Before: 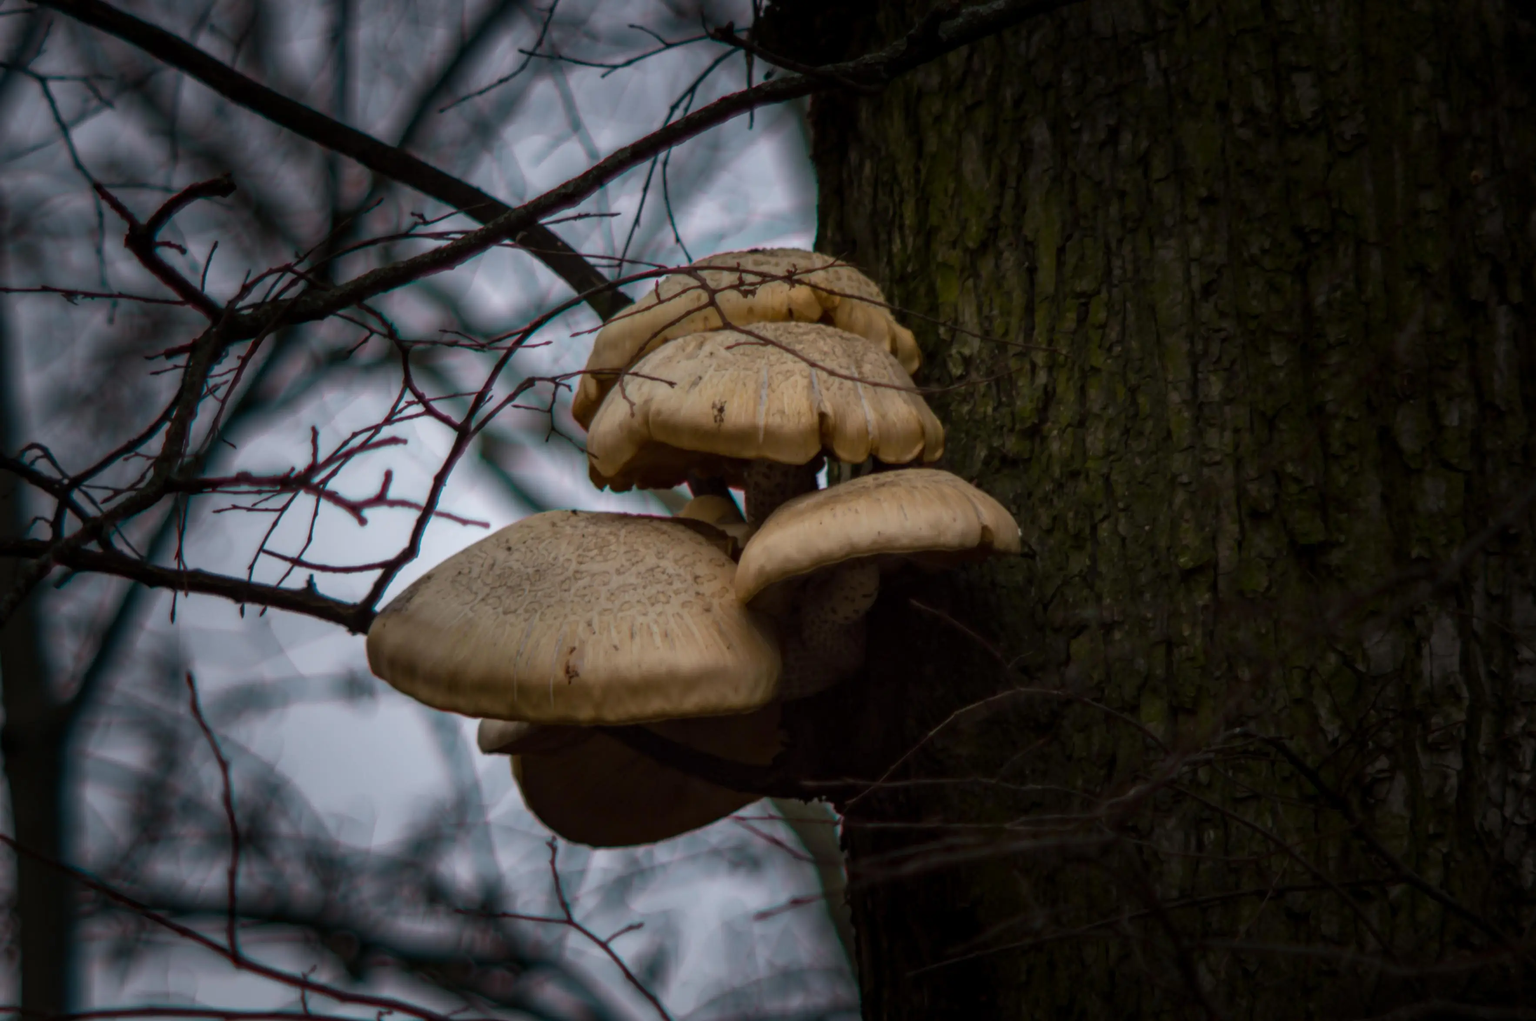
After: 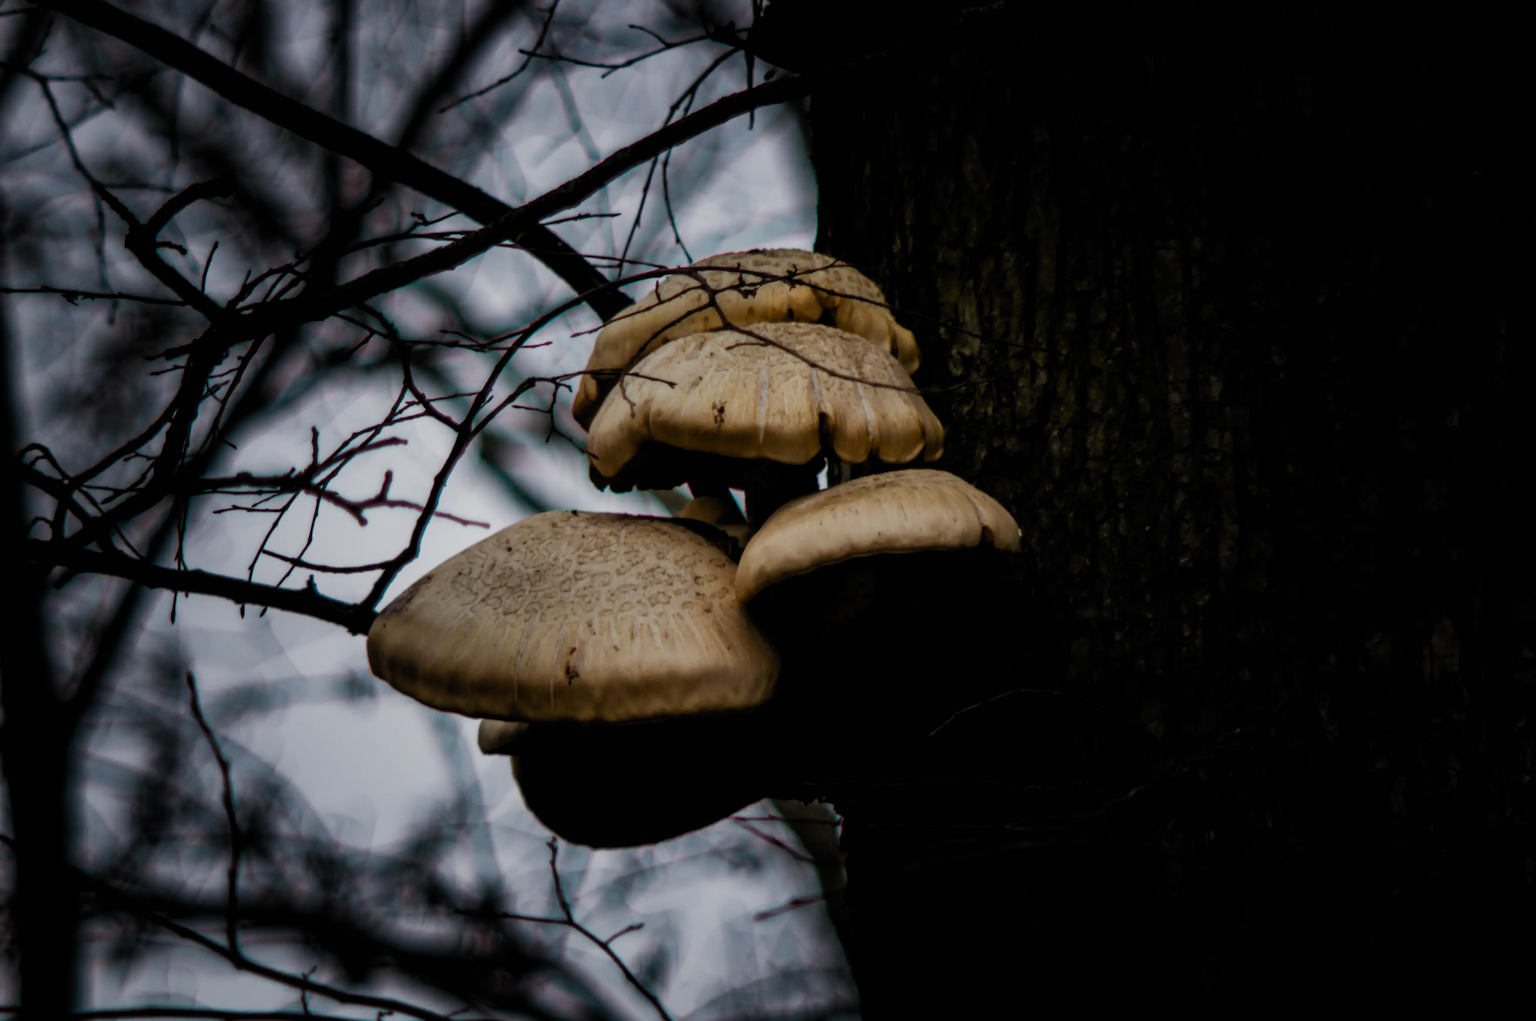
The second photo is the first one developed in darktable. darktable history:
filmic rgb: black relative exposure -5 EV, white relative exposure 3.95 EV, hardness 2.88, contrast 1.299, highlights saturation mix -9.59%, preserve chrominance no, color science v5 (2021), iterations of high-quality reconstruction 0, contrast in shadows safe, contrast in highlights safe
